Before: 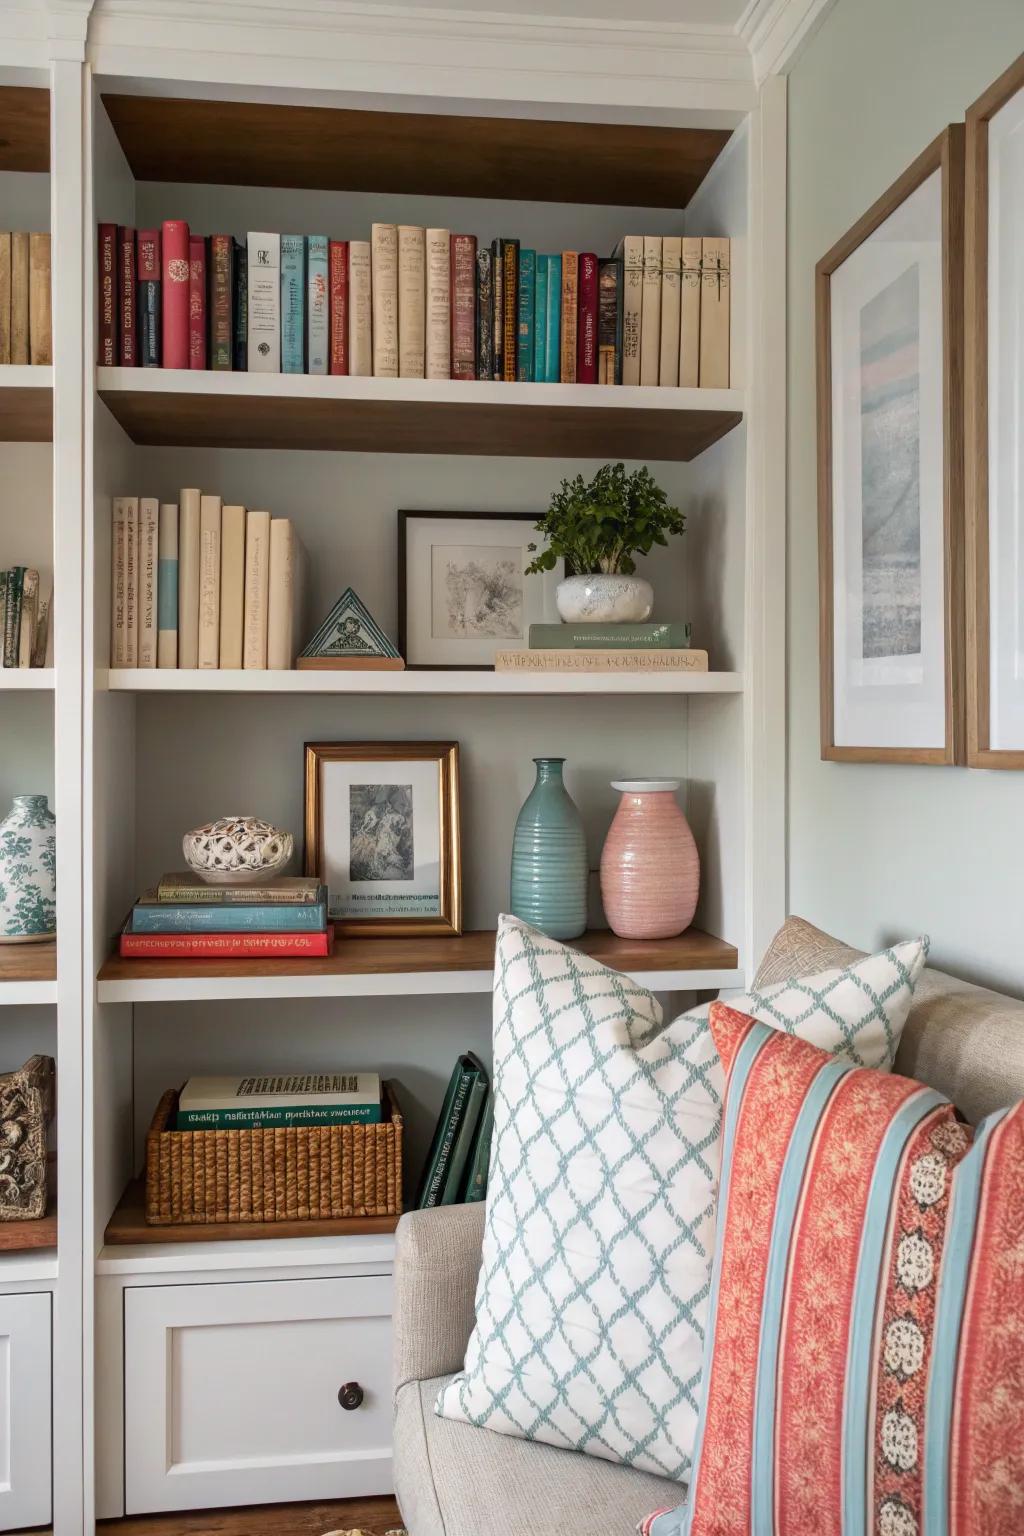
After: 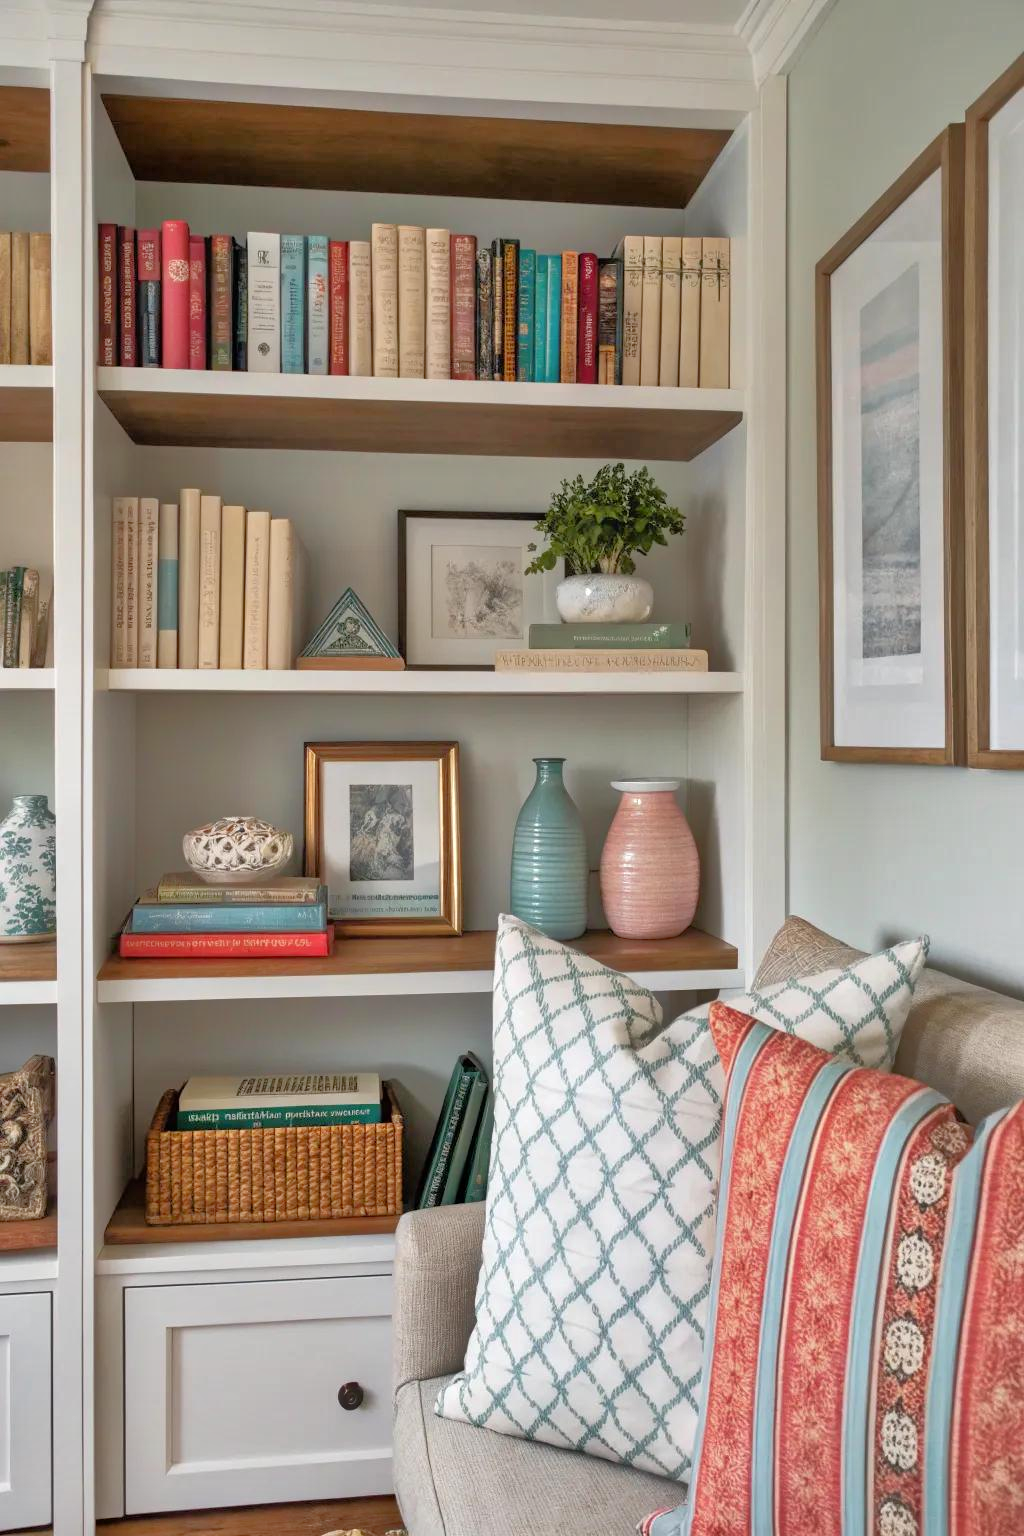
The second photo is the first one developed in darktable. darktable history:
tone equalizer: -7 EV 0.154 EV, -6 EV 0.612 EV, -5 EV 1.11 EV, -4 EV 1.36 EV, -3 EV 1.15 EV, -2 EV 0.6 EV, -1 EV 0.153 EV
shadows and highlights: low approximation 0.01, soften with gaussian
